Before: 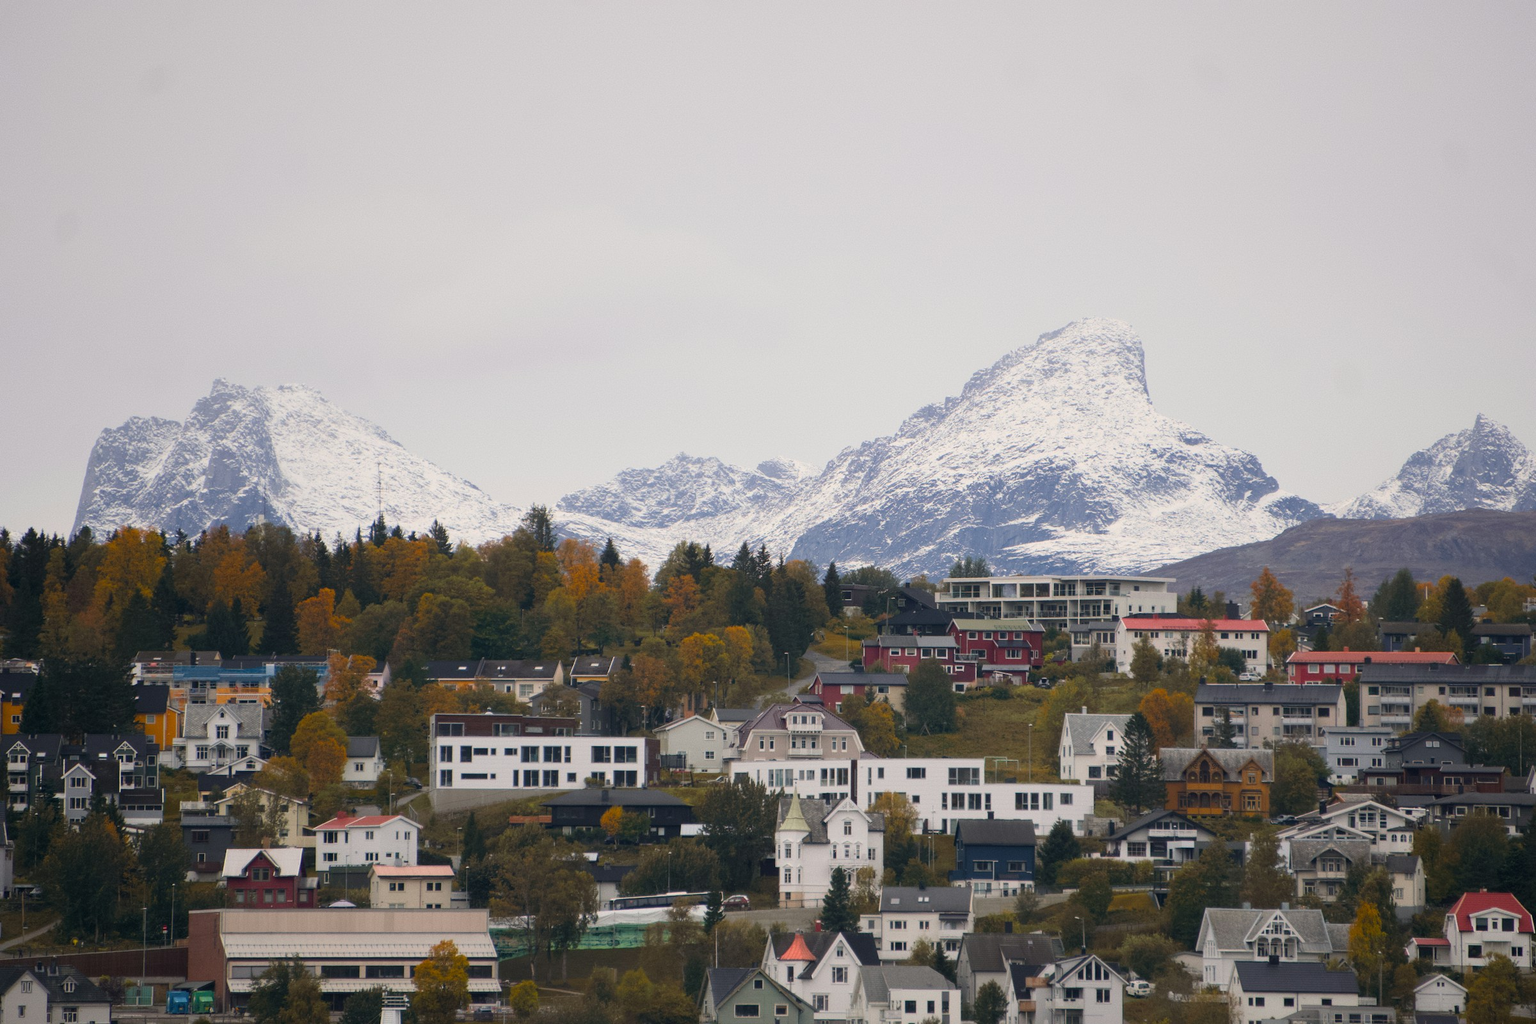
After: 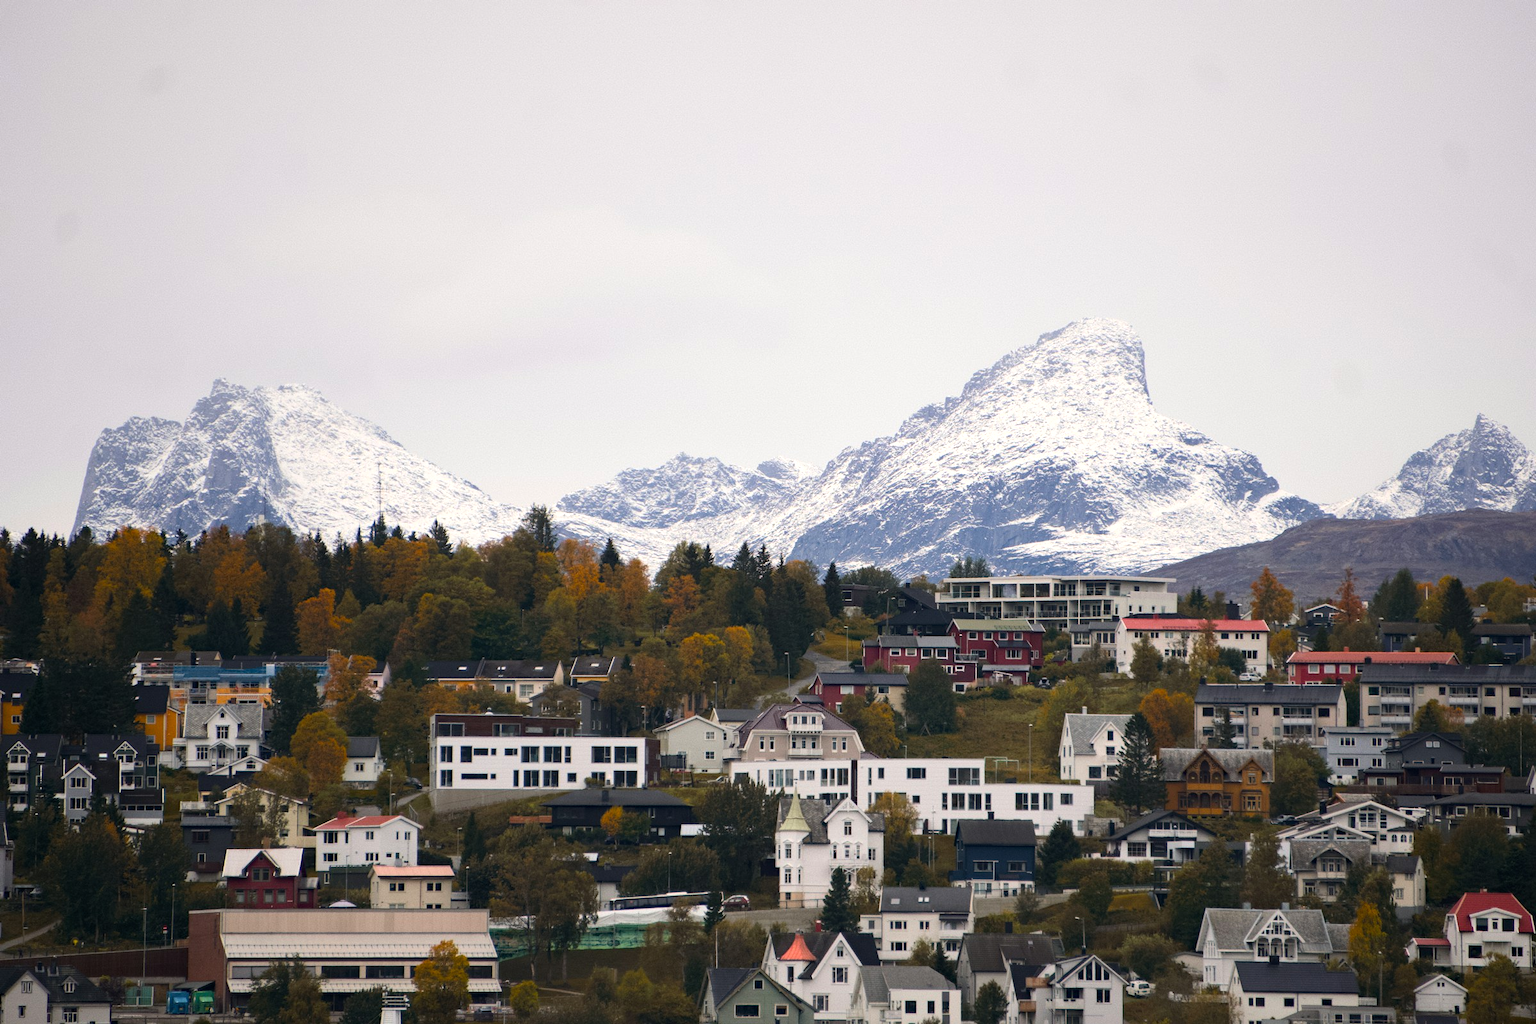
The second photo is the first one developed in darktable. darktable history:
haze removal: compatibility mode true, adaptive false
tone equalizer: -8 EV -0.417 EV, -7 EV -0.389 EV, -6 EV -0.333 EV, -5 EV -0.222 EV, -3 EV 0.222 EV, -2 EV 0.333 EV, -1 EV 0.389 EV, +0 EV 0.417 EV, edges refinement/feathering 500, mask exposure compensation -1.57 EV, preserve details no
